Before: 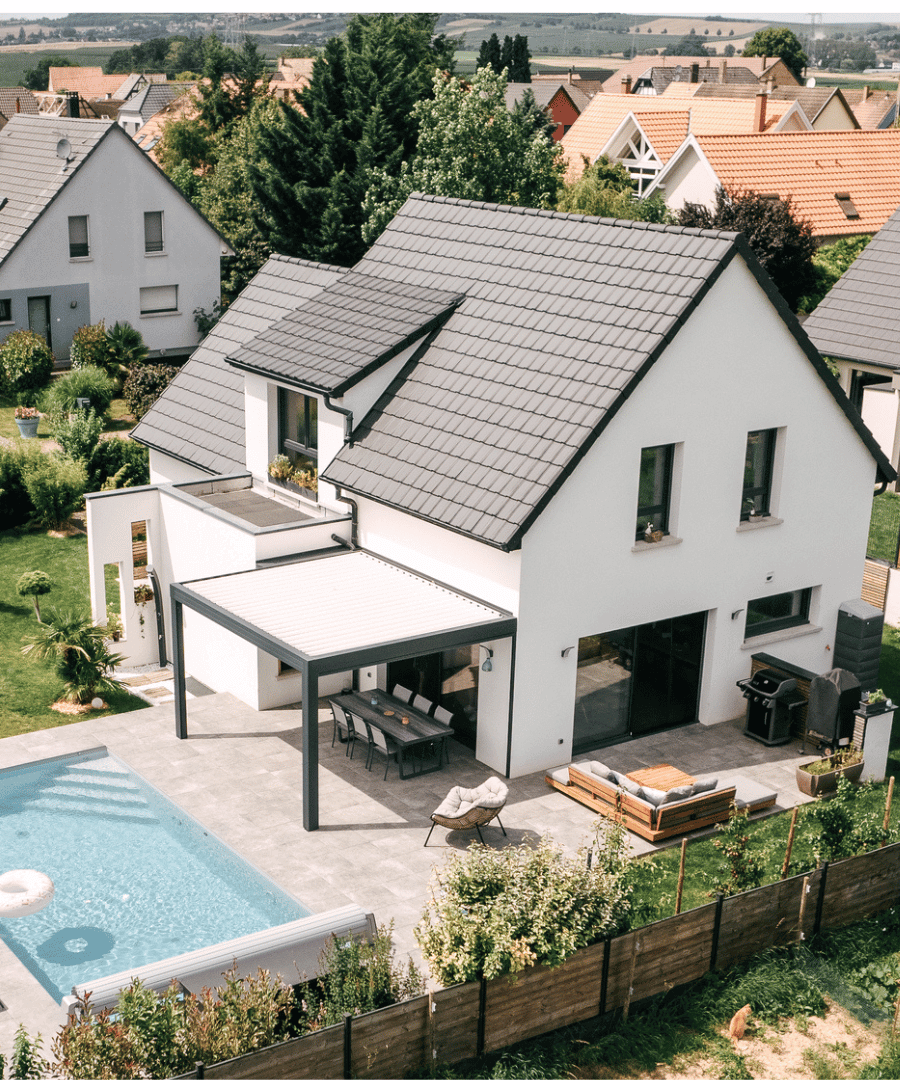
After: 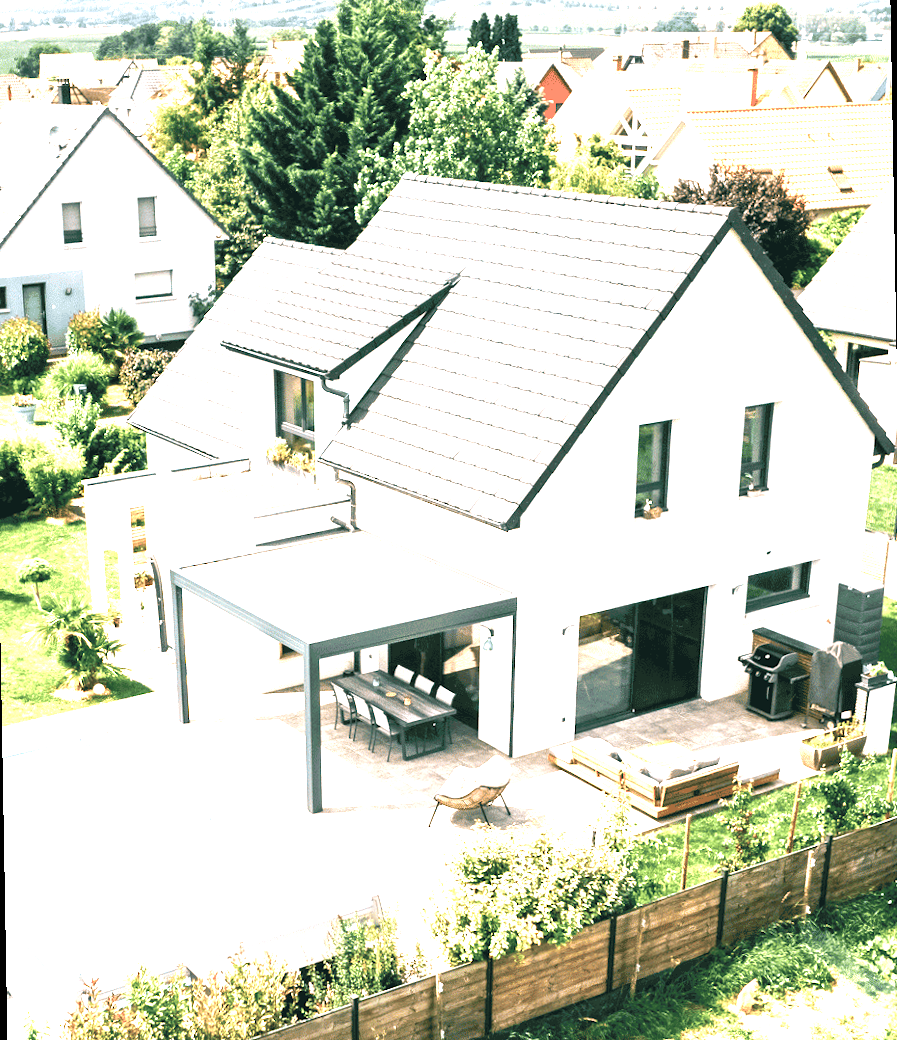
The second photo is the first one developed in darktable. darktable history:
exposure: exposure 2.25 EV, compensate highlight preservation false
velvia: on, module defaults
rotate and perspective: rotation -1°, crop left 0.011, crop right 0.989, crop top 0.025, crop bottom 0.975
